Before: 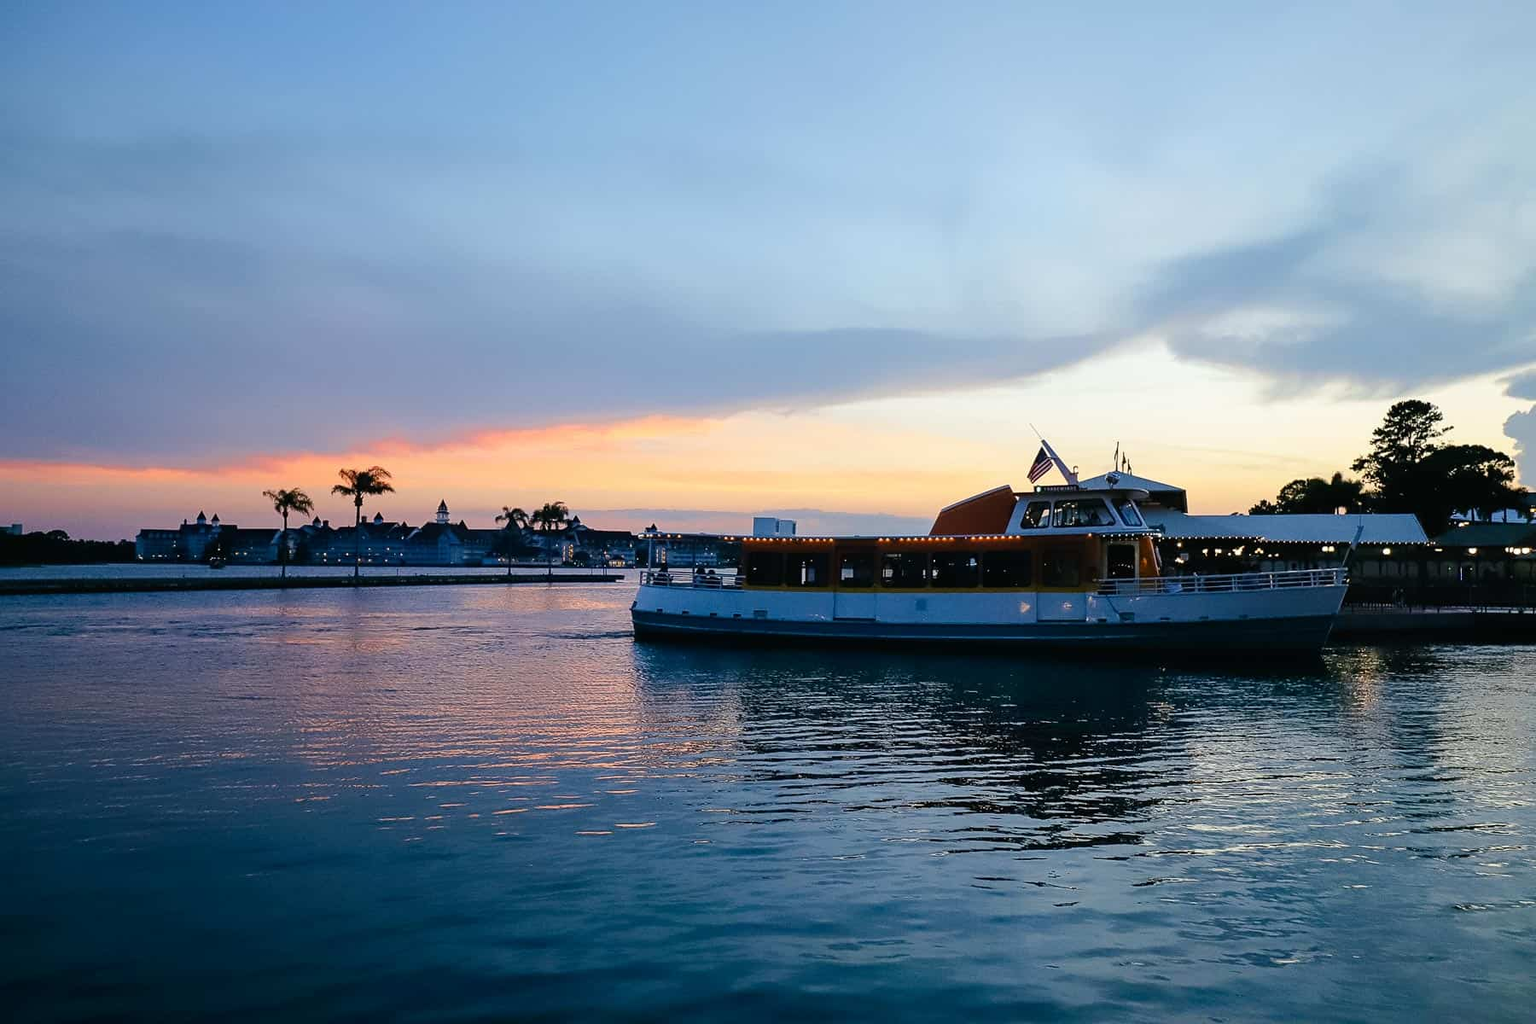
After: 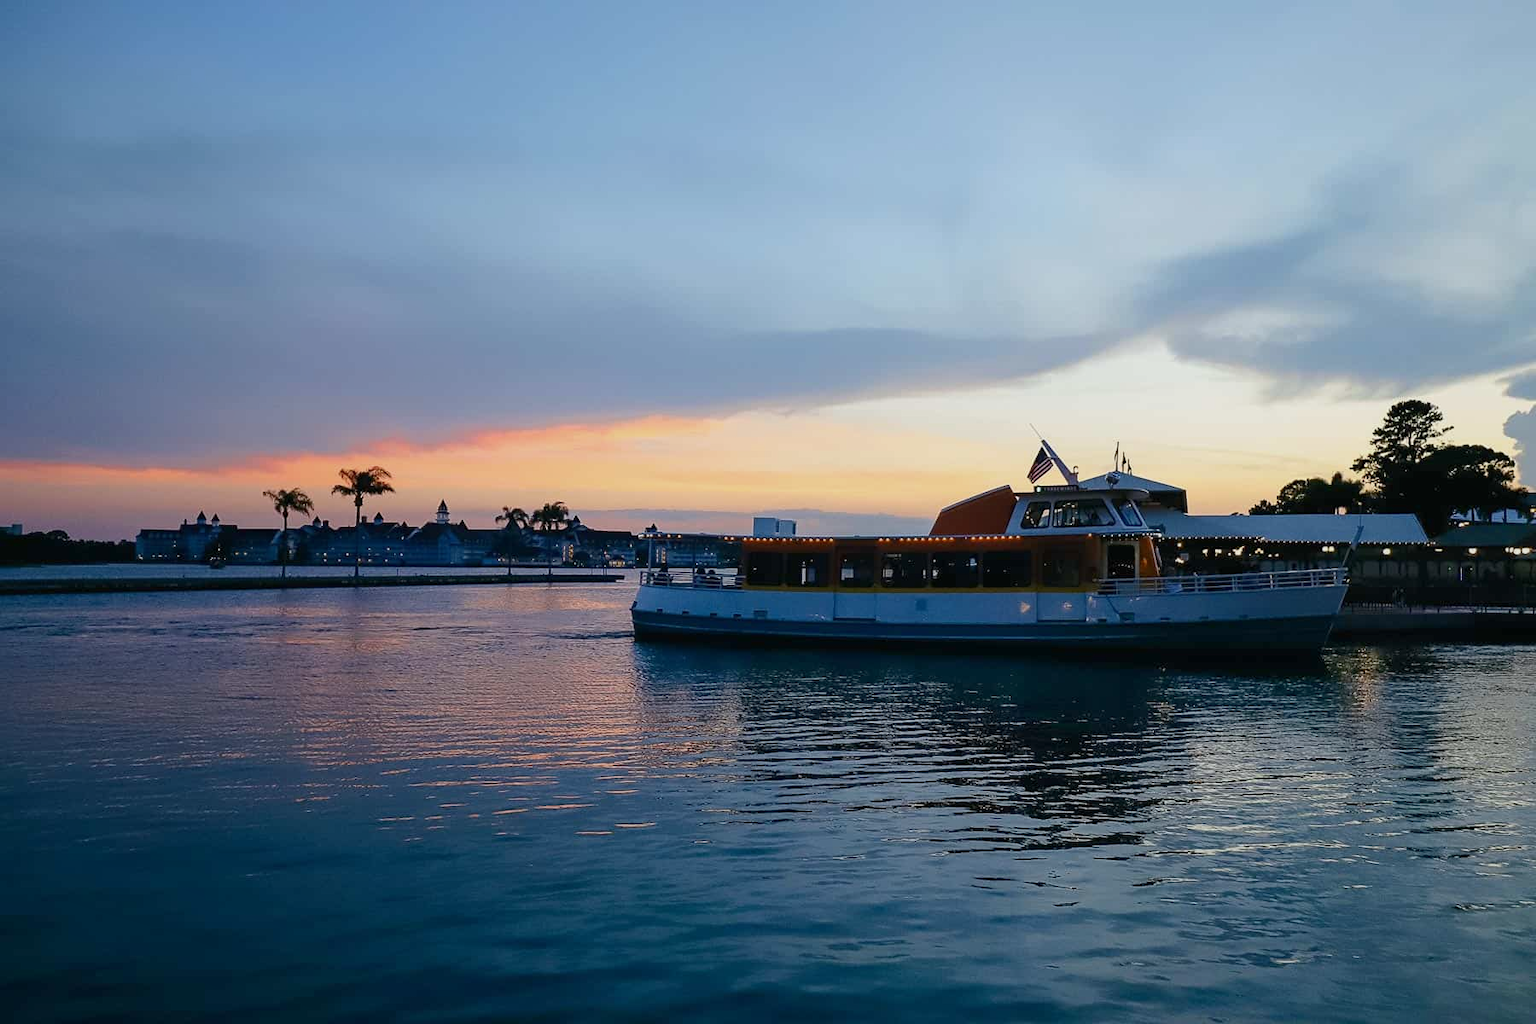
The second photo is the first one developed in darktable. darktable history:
tone equalizer: -8 EV 0.257 EV, -7 EV 0.407 EV, -6 EV 0.392 EV, -5 EV 0.263 EV, -3 EV -0.275 EV, -2 EV -0.438 EV, -1 EV -0.413 EV, +0 EV -0.264 EV
